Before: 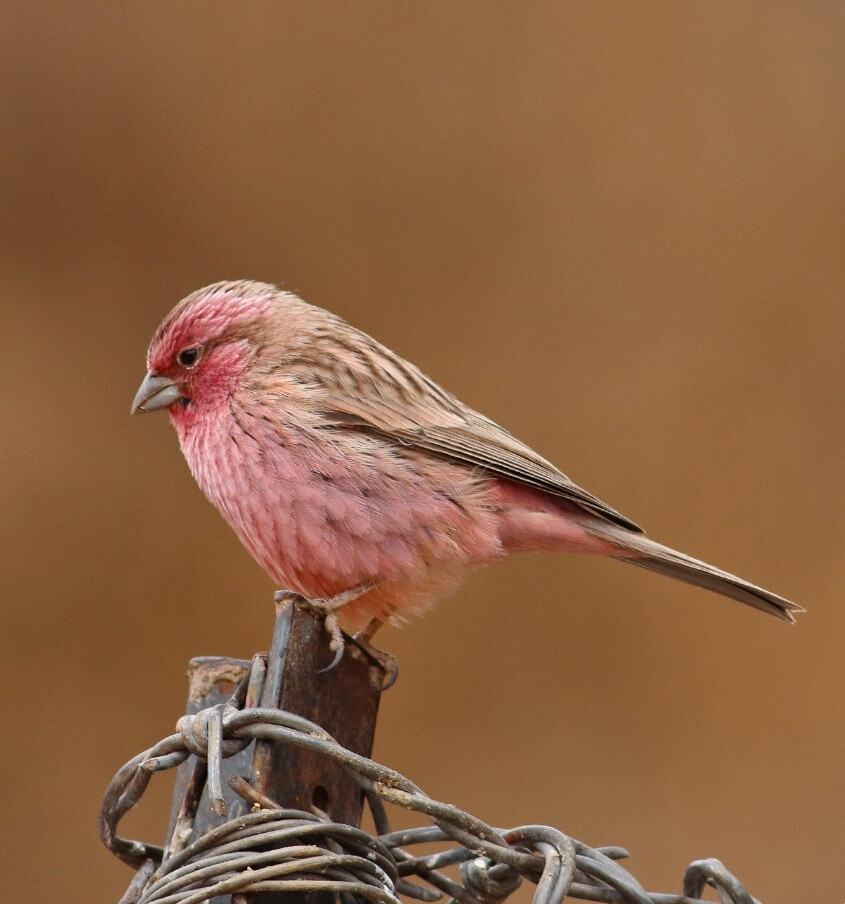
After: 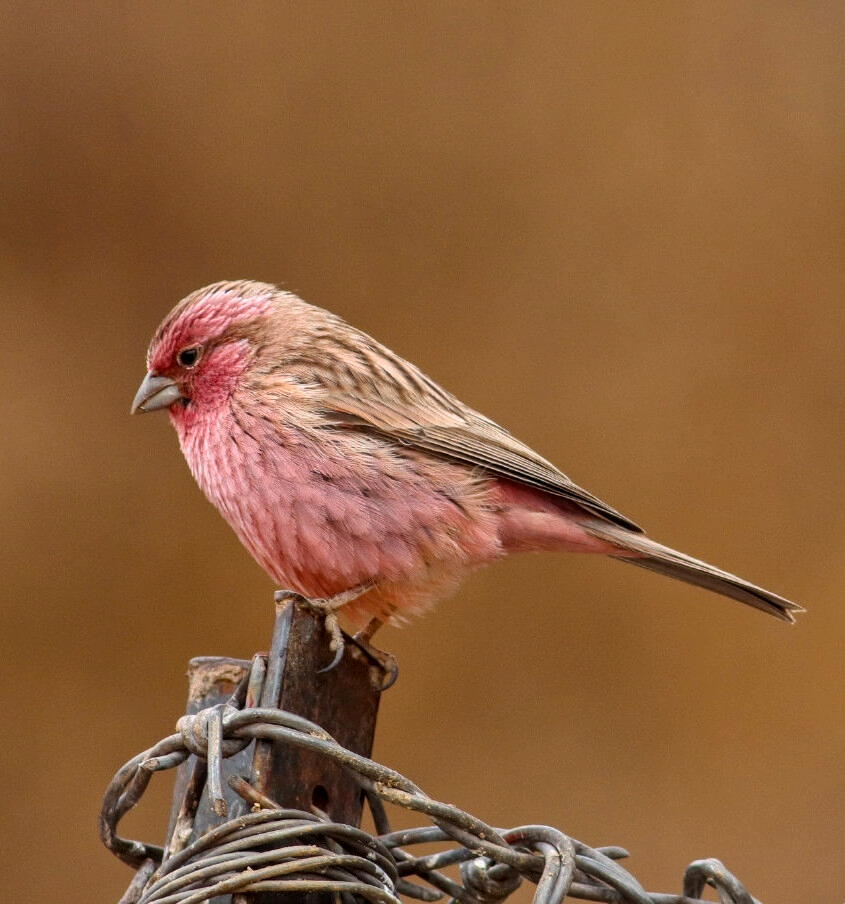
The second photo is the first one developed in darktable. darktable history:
exposure: exposure -0.04 EV, compensate highlight preservation false
local contrast: detail 130%
tone equalizer: on, module defaults
color balance rgb: power › hue 329.72°, linear chroma grading › shadows -8.017%, linear chroma grading › global chroma 9.752%, perceptual saturation grading › global saturation 0.291%, global vibrance 20%
